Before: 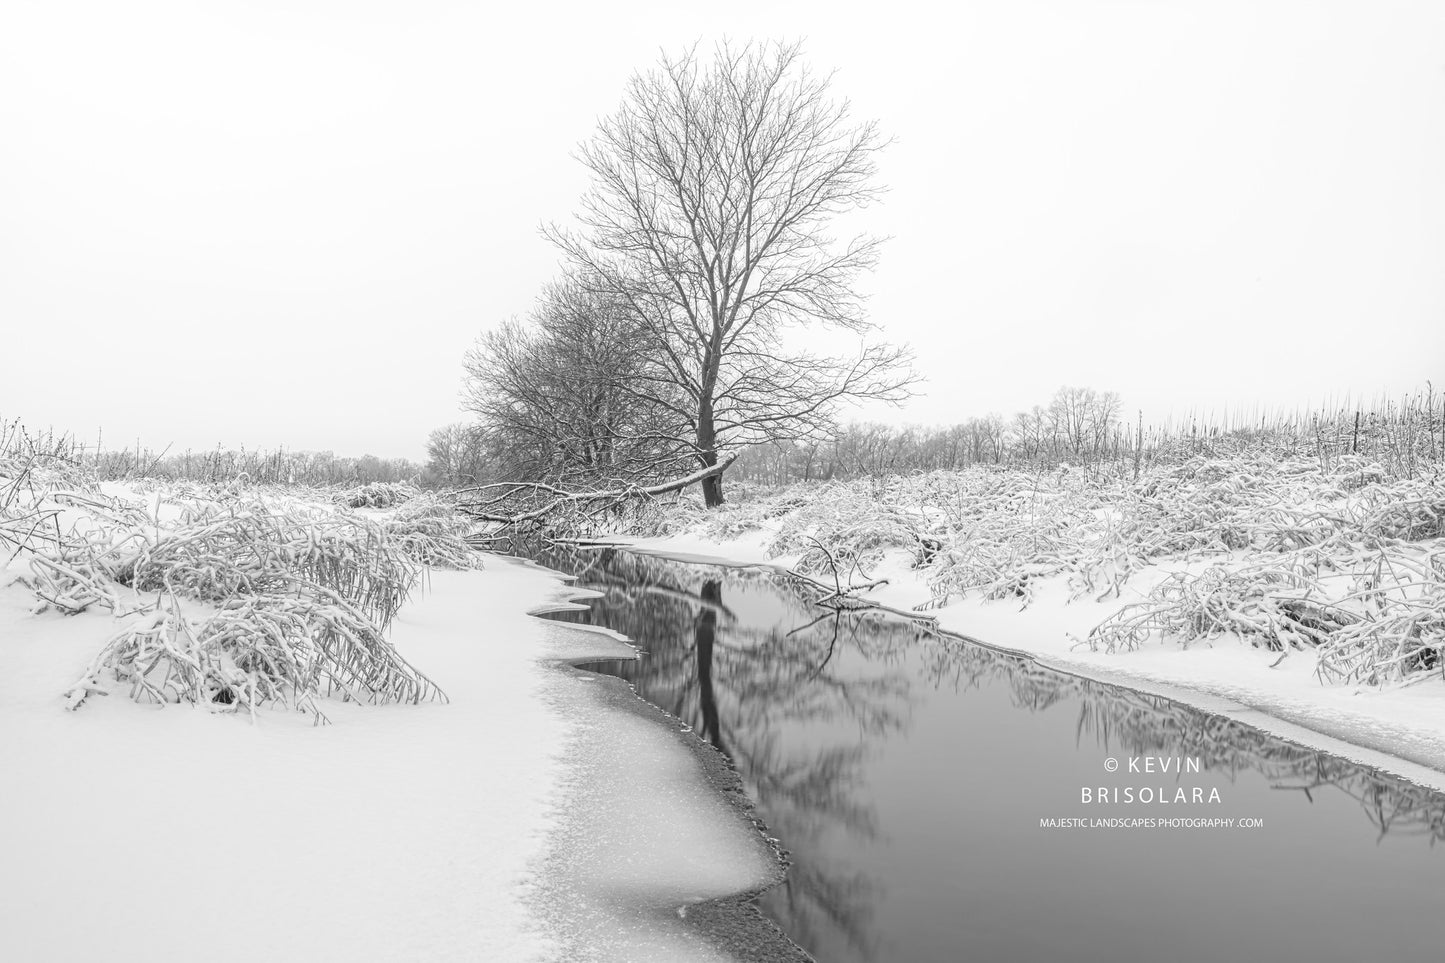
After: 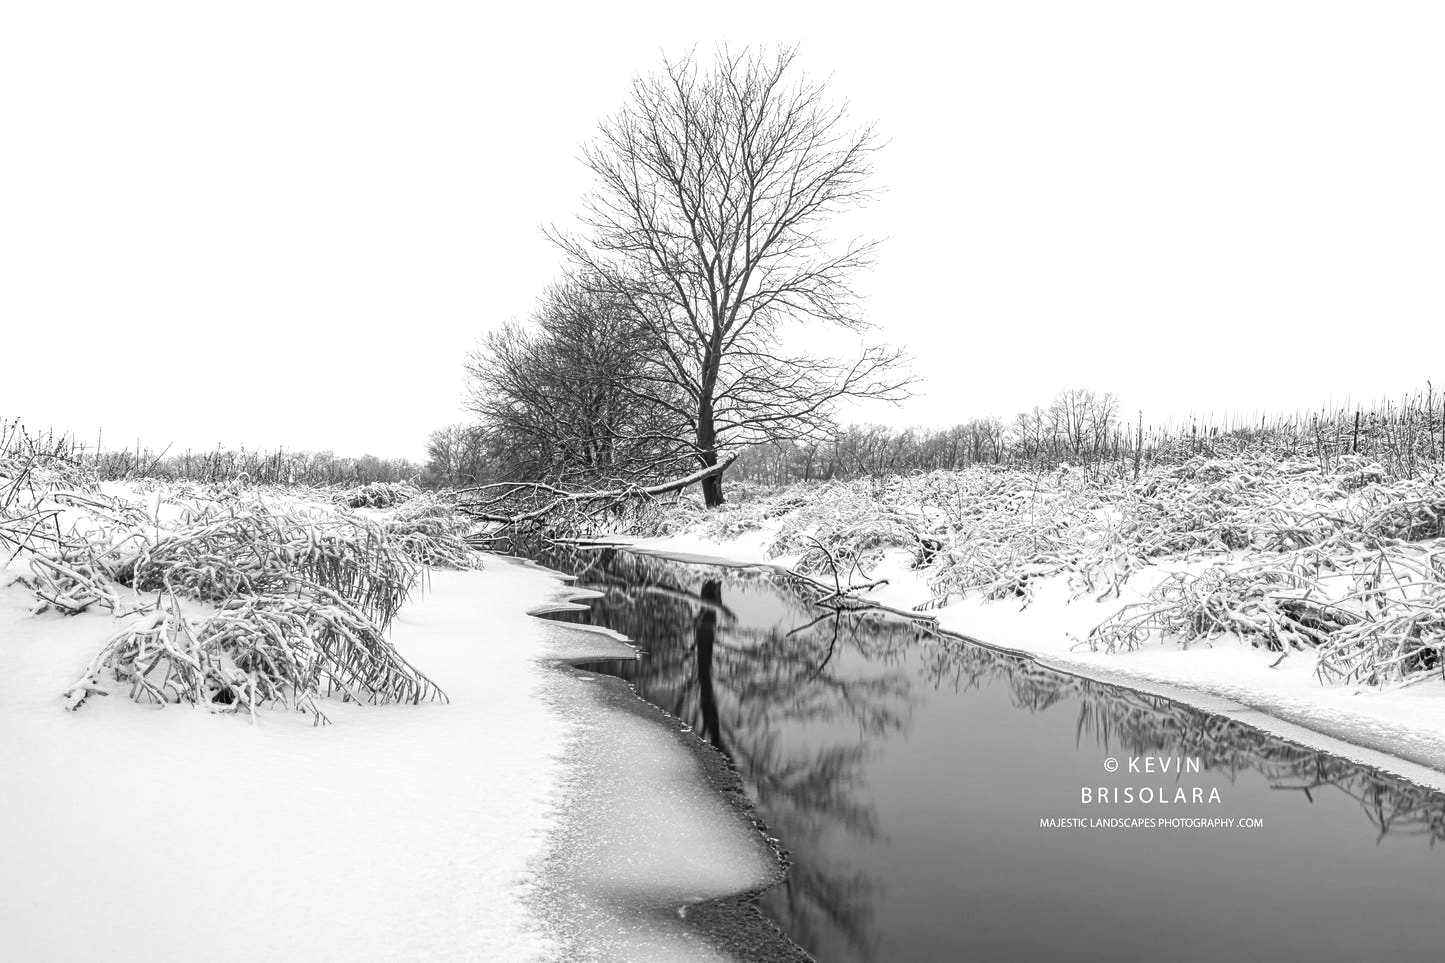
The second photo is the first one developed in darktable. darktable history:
color balance: contrast 10%
shadows and highlights: shadows 29.61, highlights -30.47, low approximation 0.01, soften with gaussian
tone curve: curves: ch0 [(0, 0) (0.153, 0.06) (1, 1)], color space Lab, linked channels, preserve colors none
